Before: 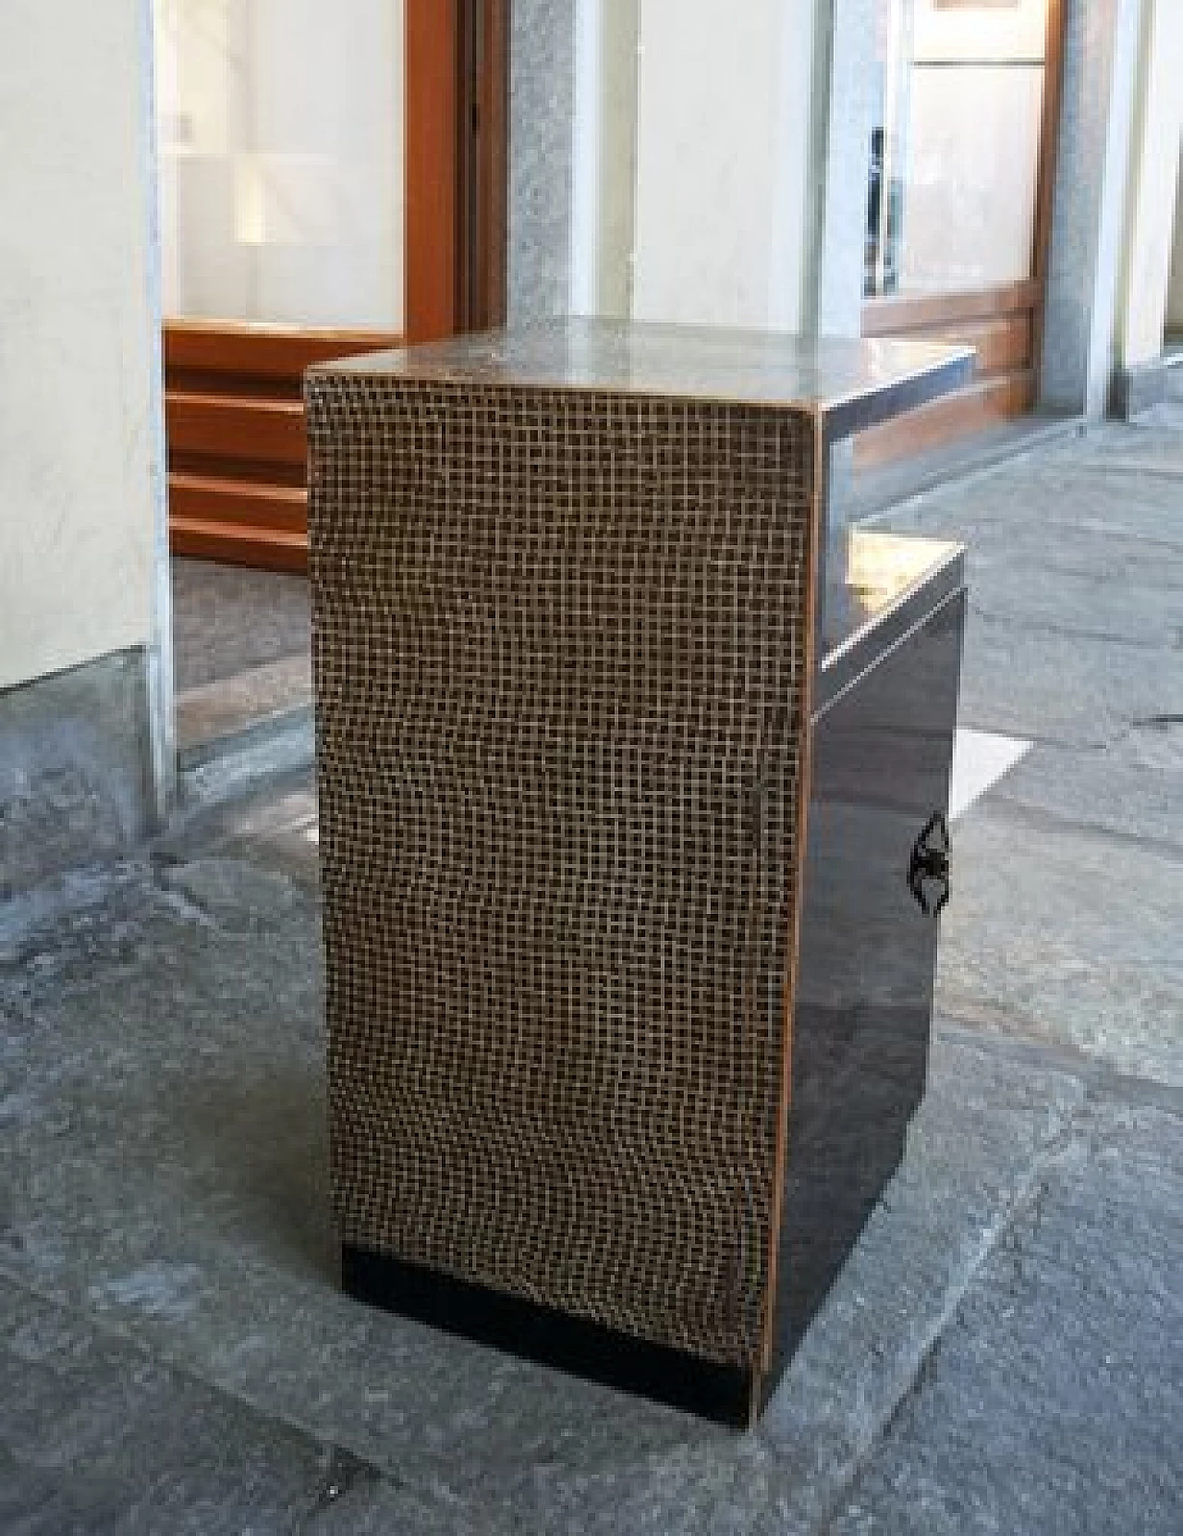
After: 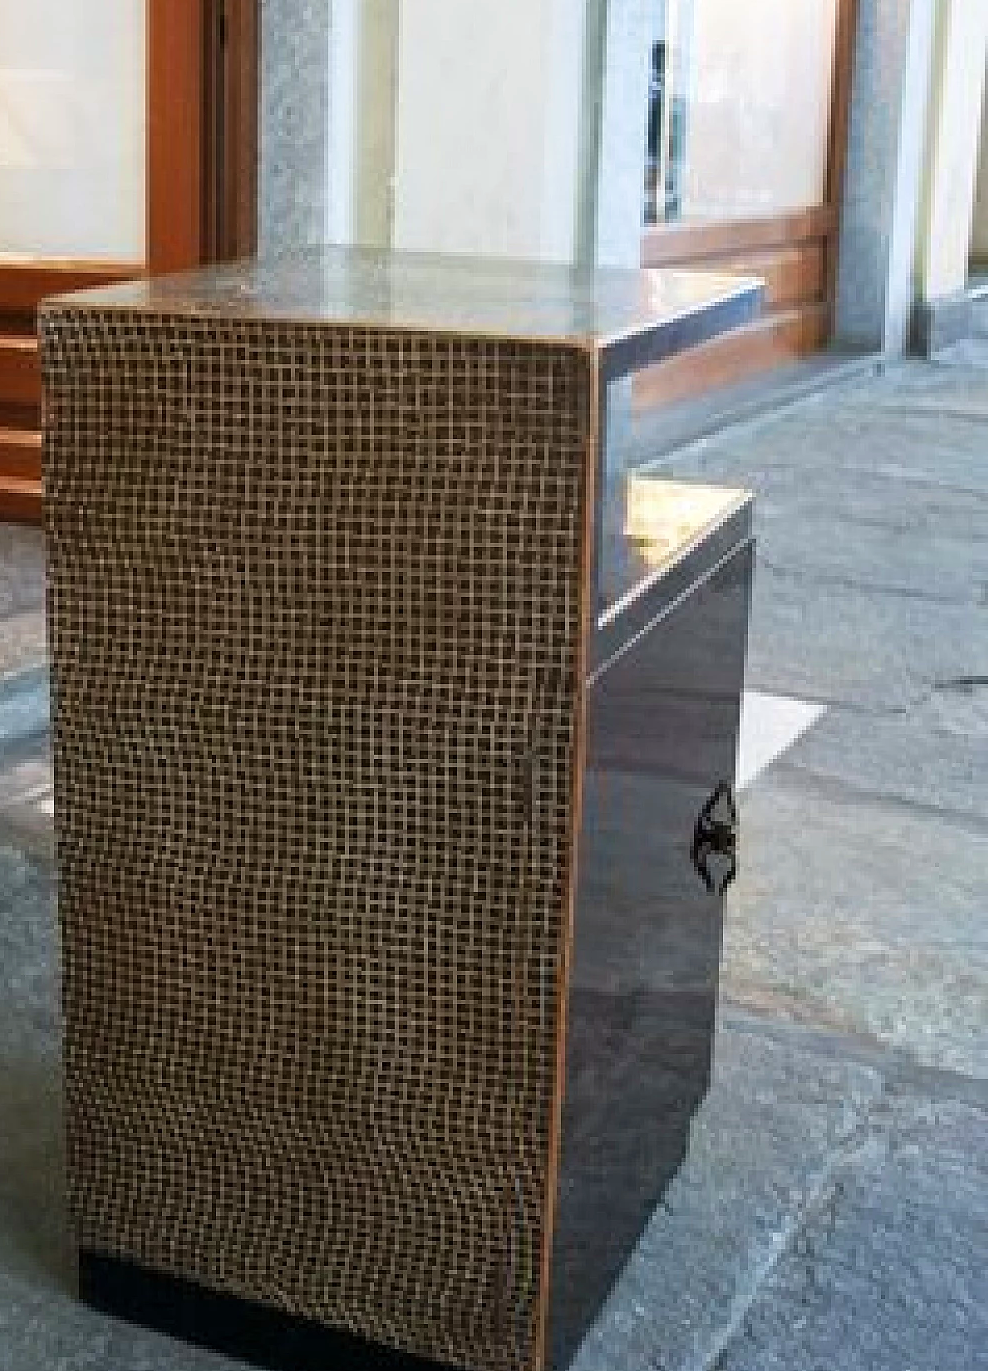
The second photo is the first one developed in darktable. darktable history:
crop: left 22.776%, top 5.872%, bottom 11.577%
velvia: on, module defaults
